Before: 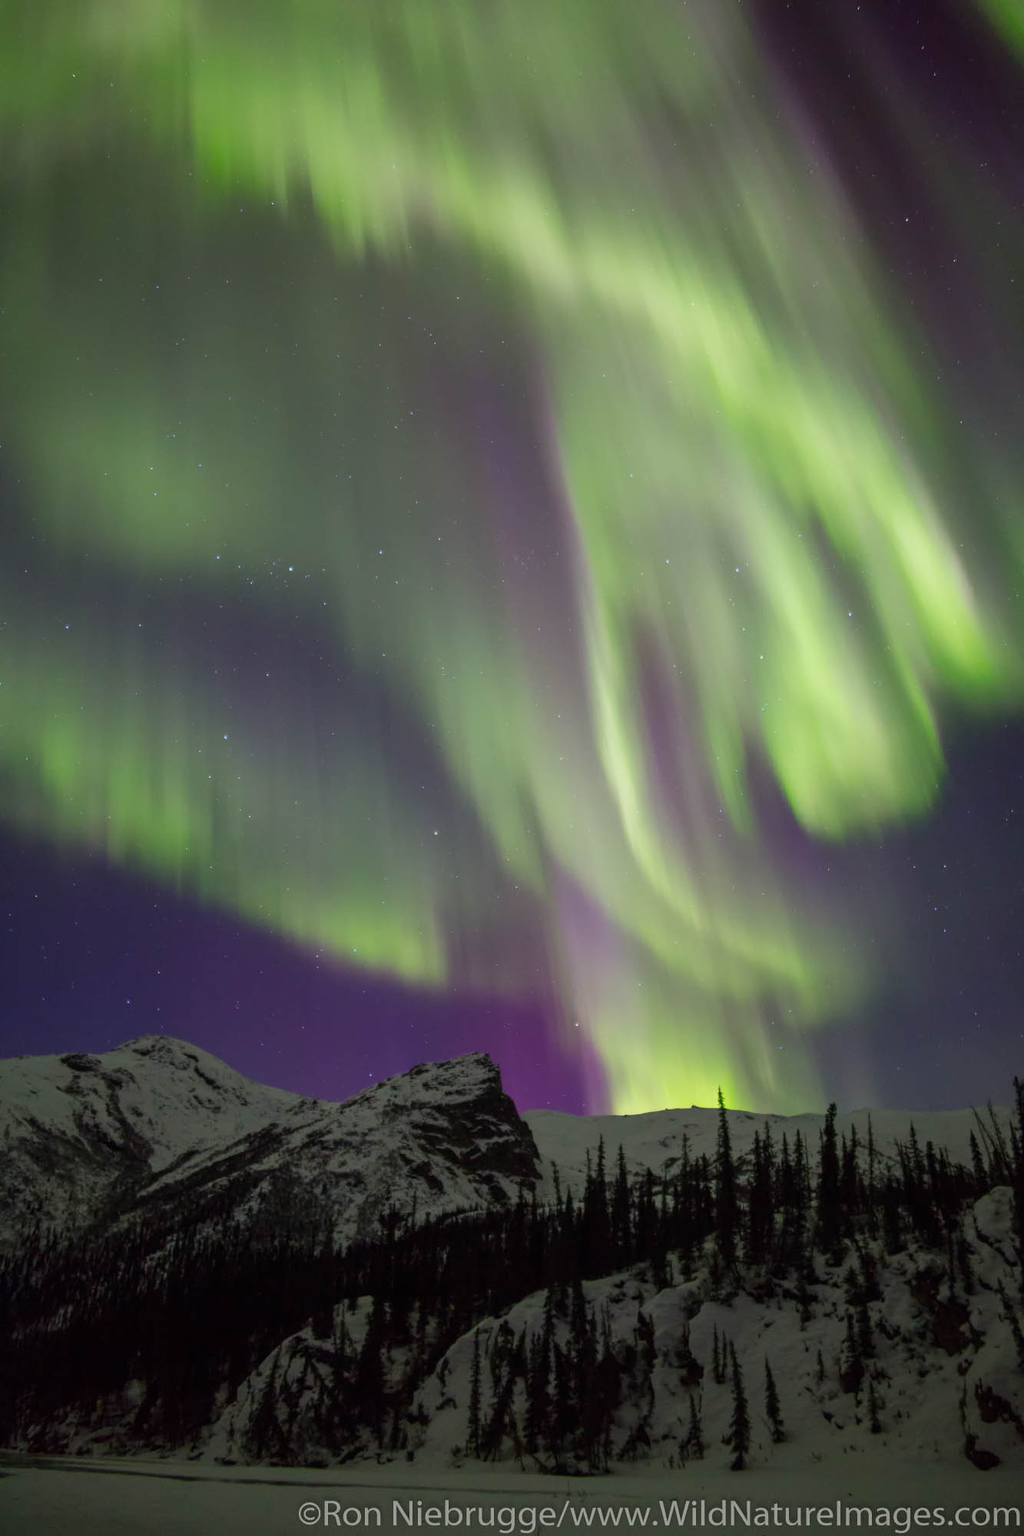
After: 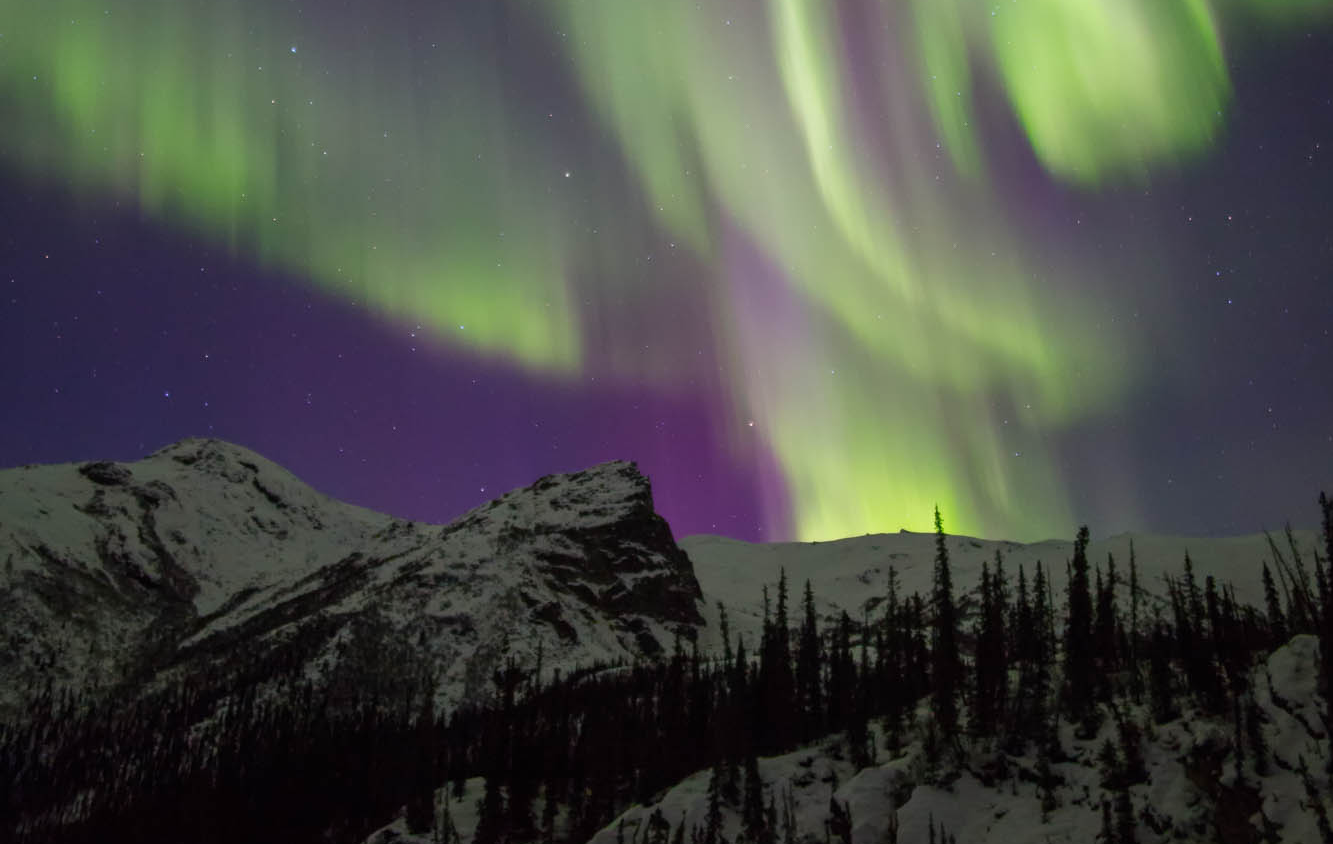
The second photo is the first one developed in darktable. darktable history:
crop: top 45.514%, bottom 12.277%
